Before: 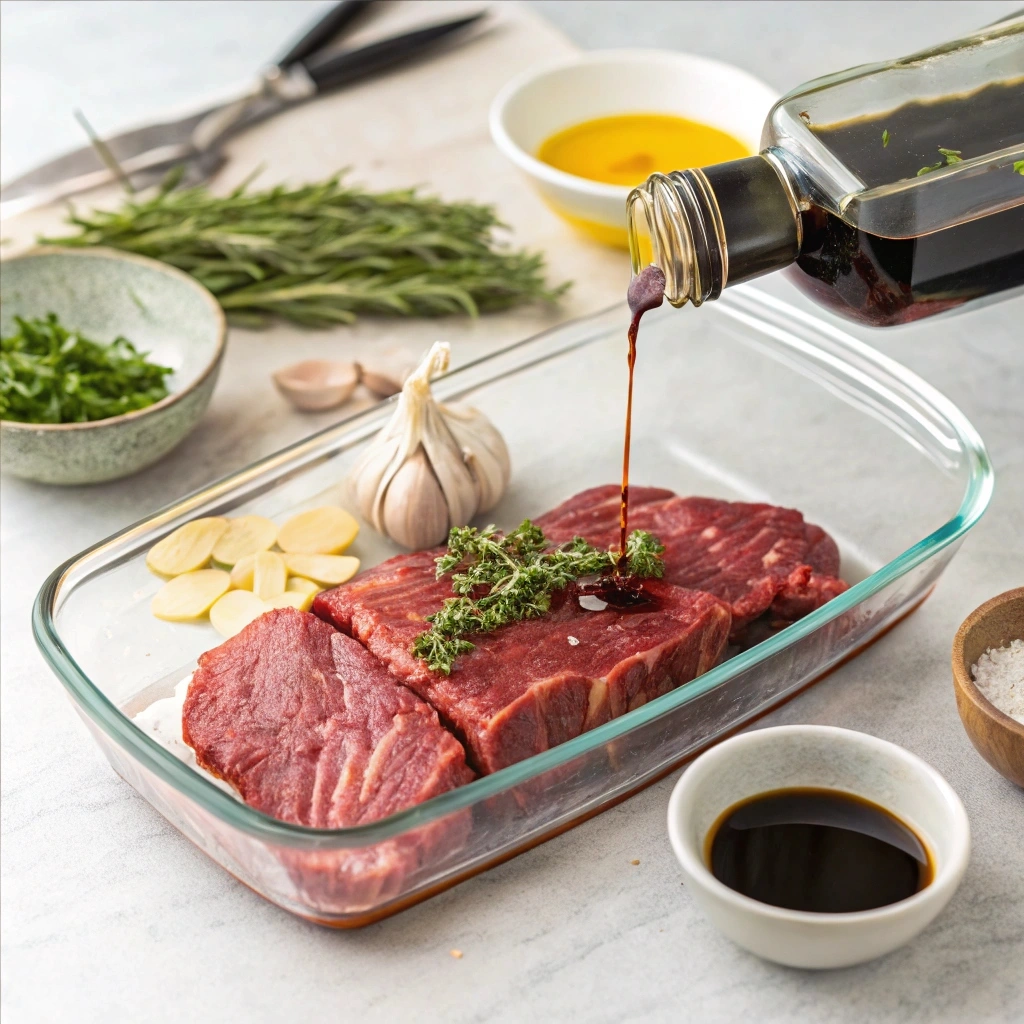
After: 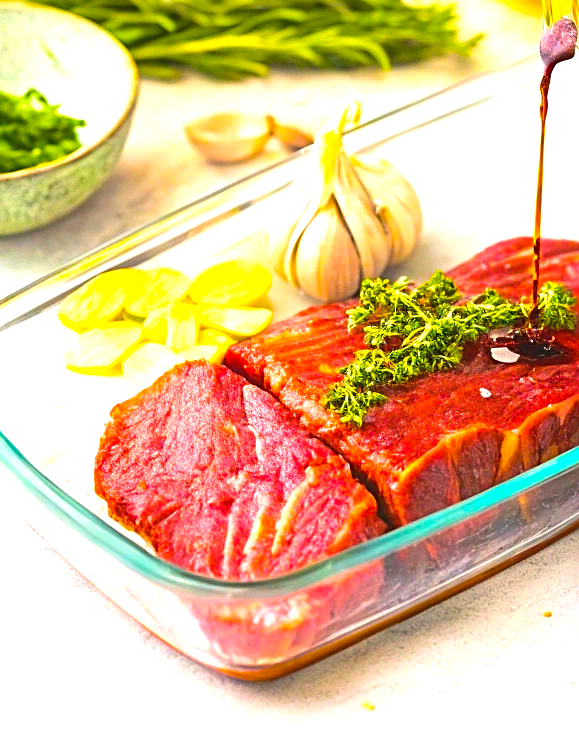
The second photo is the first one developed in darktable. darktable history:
color balance rgb: power › luminance -7.88%, power › chroma 1.086%, power › hue 215.68°, linear chroma grading › highlights 98.985%, linear chroma grading › global chroma 23.948%, perceptual saturation grading › global saturation 0.41%, perceptual brilliance grading › highlights 15.802%, perceptual brilliance grading › shadows -14.337%, contrast -29.643%
crop: left 8.608%, top 24.246%, right 34.758%, bottom 4.523%
exposure: black level correction 0, exposure 1.286 EV, compensate highlight preservation false
sharpen: on, module defaults
